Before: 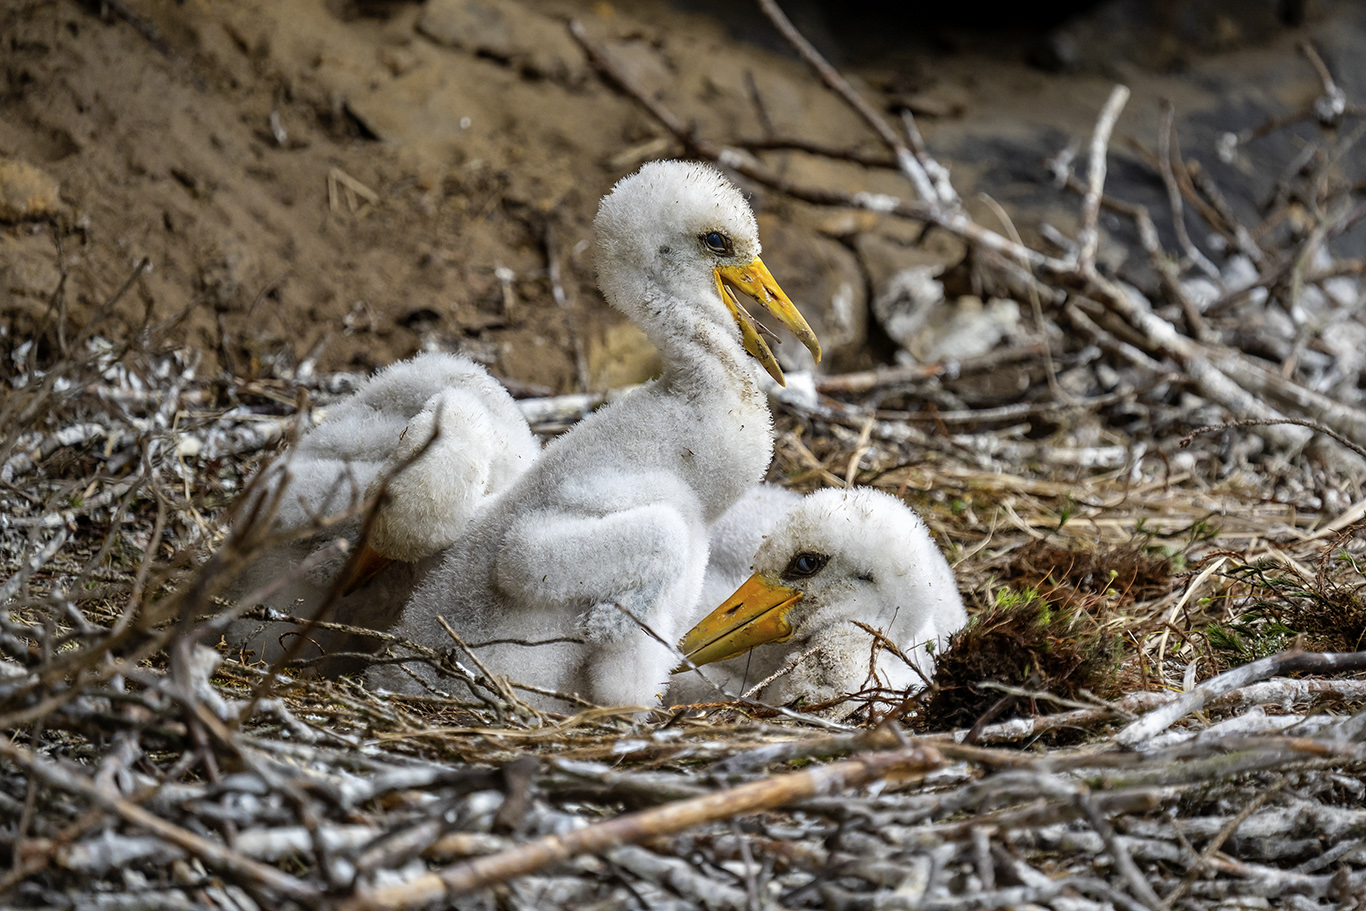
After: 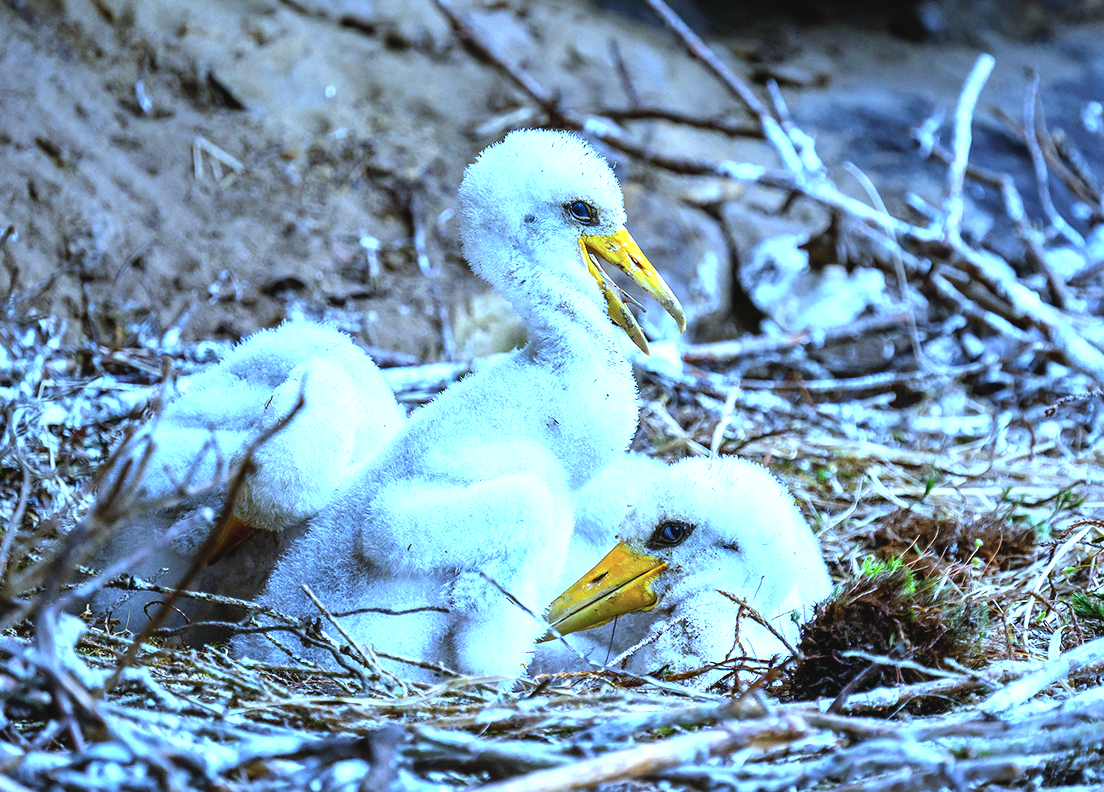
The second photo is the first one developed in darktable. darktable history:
exposure: black level correction -0.002, exposure 1.35 EV, compensate highlight preservation false
crop: left 9.929%, top 3.475%, right 9.188%, bottom 9.529%
white balance: red 0.766, blue 1.537
